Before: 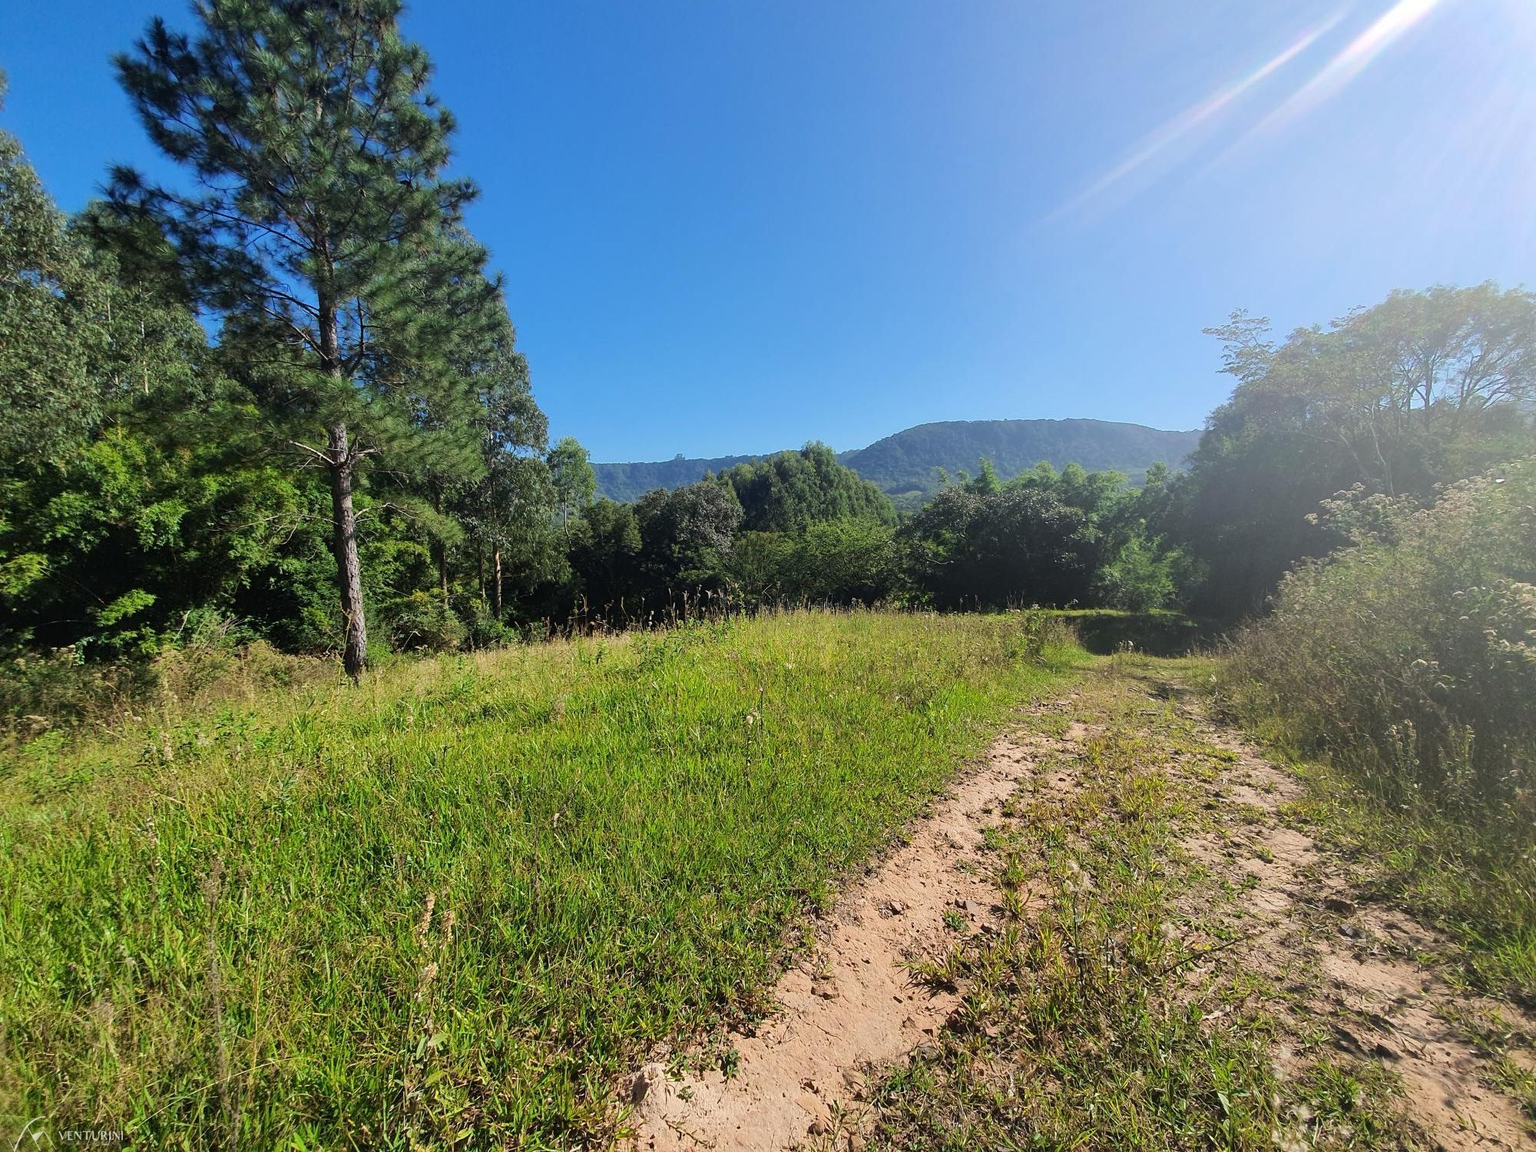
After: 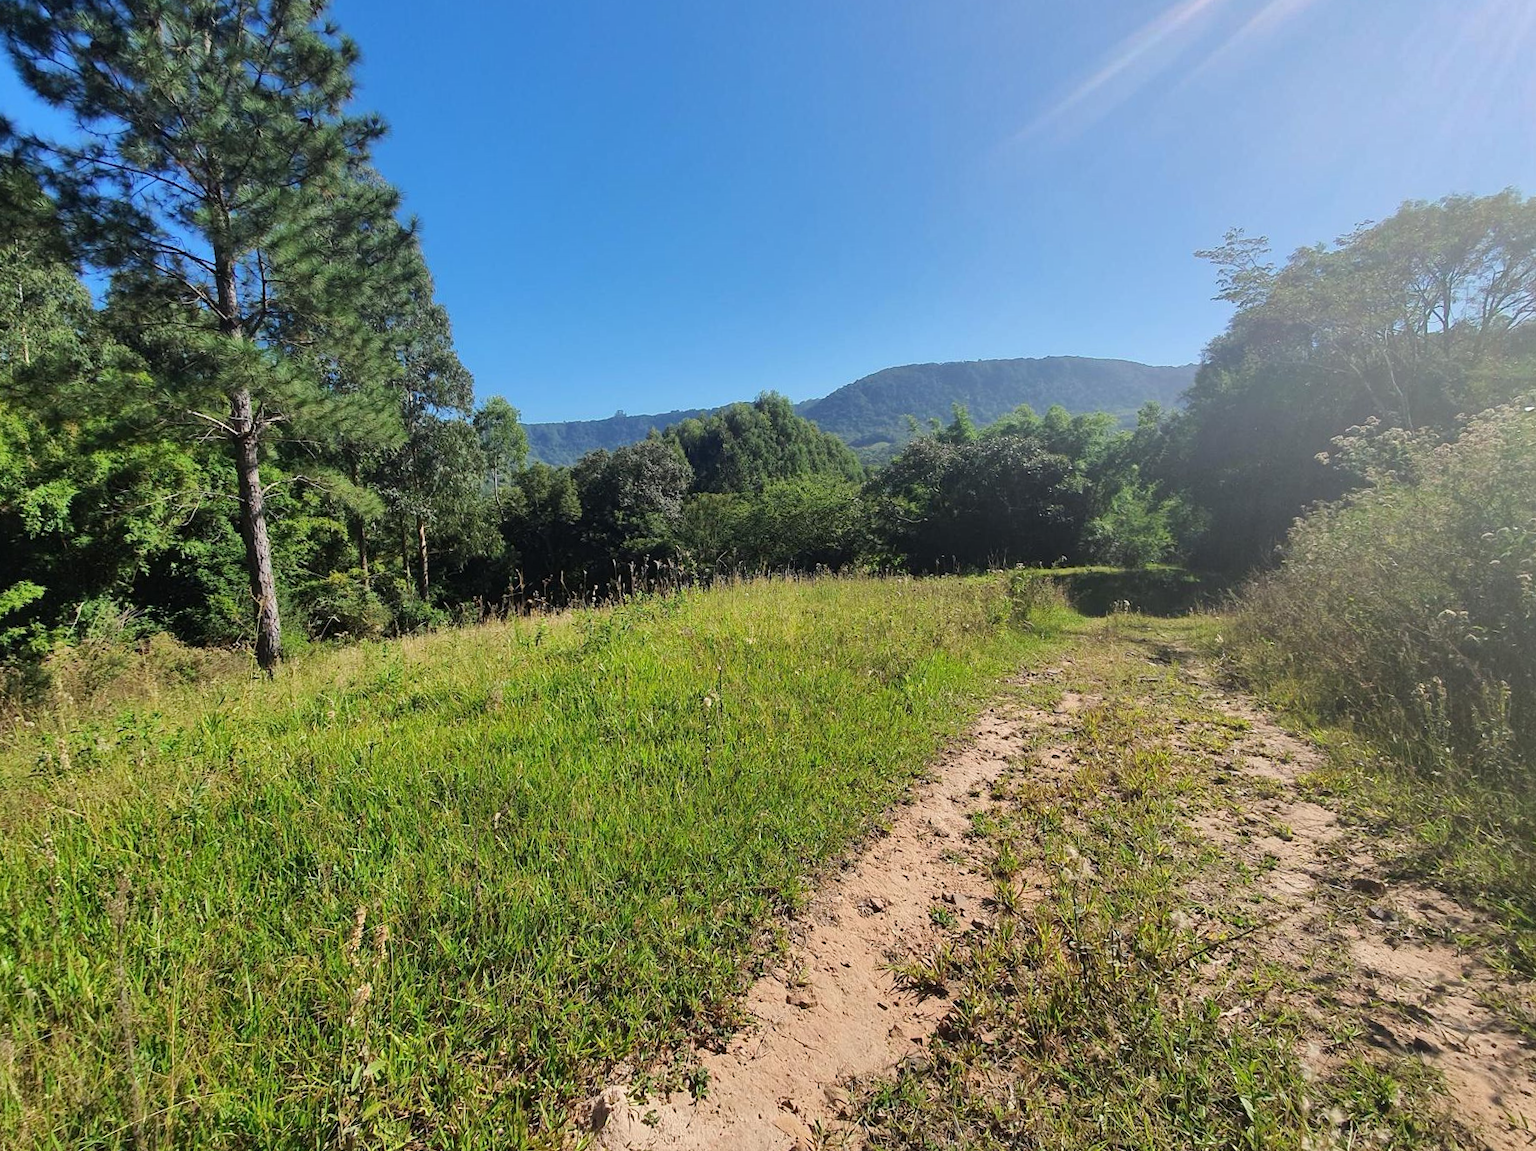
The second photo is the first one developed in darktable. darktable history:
base curve: curves: ch0 [(0, 0) (0.283, 0.295) (1, 1)], preserve colors none
shadows and highlights: low approximation 0.01, soften with gaussian
crop and rotate: angle 1.96°, left 5.673%, top 5.673%
